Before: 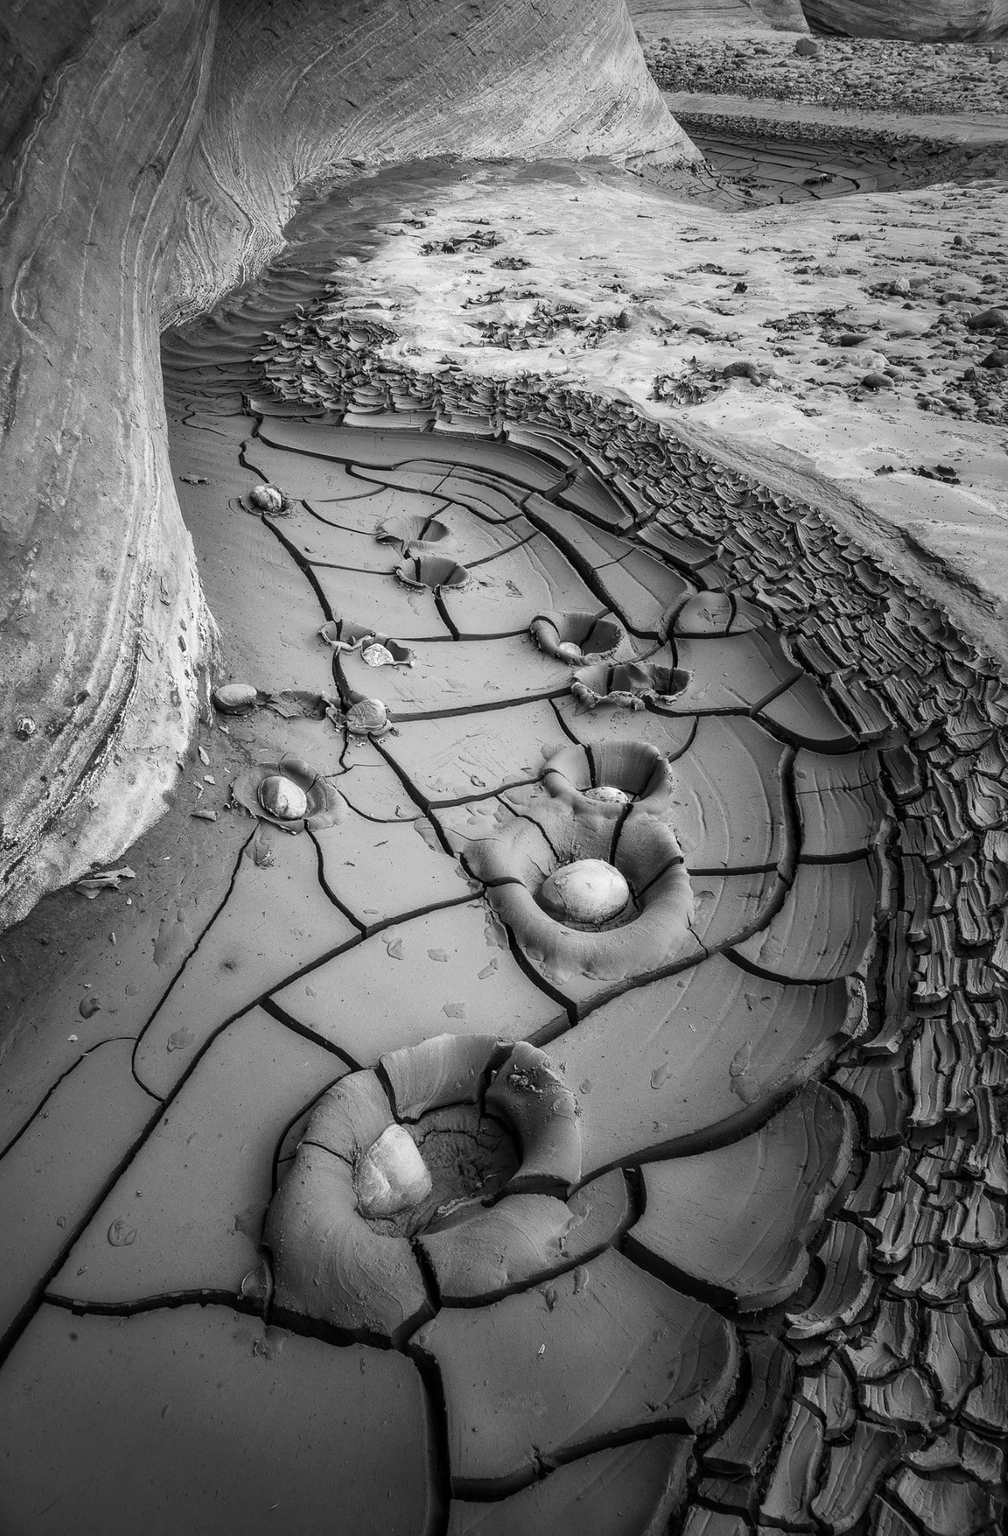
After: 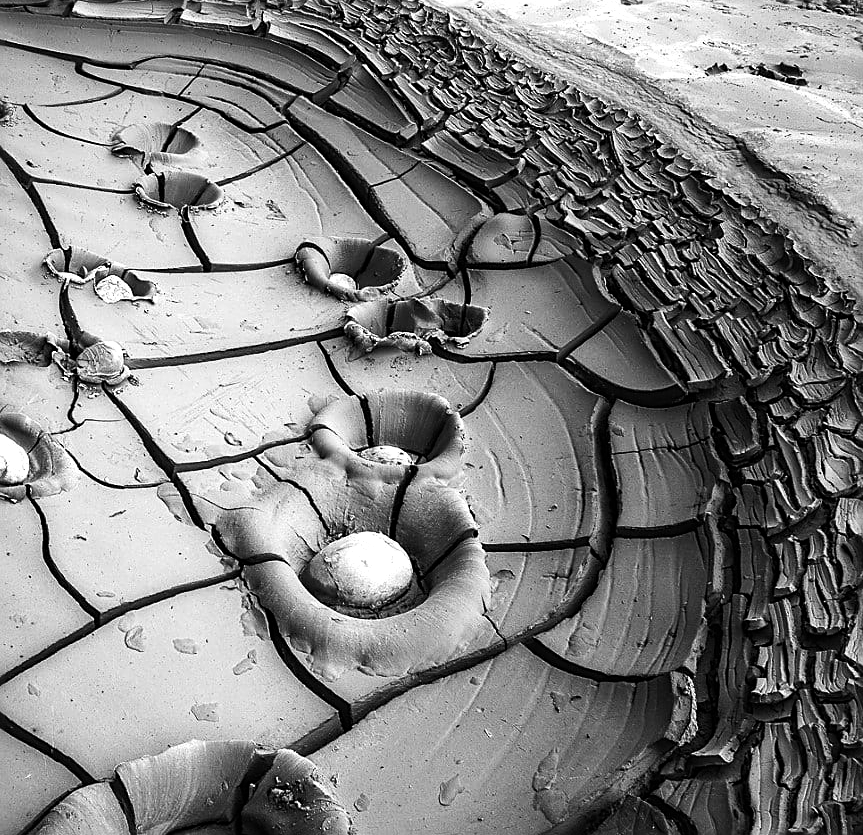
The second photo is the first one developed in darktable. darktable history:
sharpen: on, module defaults
crop and rotate: left 28.072%, top 26.933%, bottom 27.363%
tone equalizer: -8 EV -0.78 EV, -7 EV -0.731 EV, -6 EV -0.602 EV, -5 EV -0.383 EV, -3 EV 0.39 EV, -2 EV 0.6 EV, -1 EV 0.688 EV, +0 EV 0.739 EV, edges refinement/feathering 500, mask exposure compensation -1.57 EV, preserve details no
